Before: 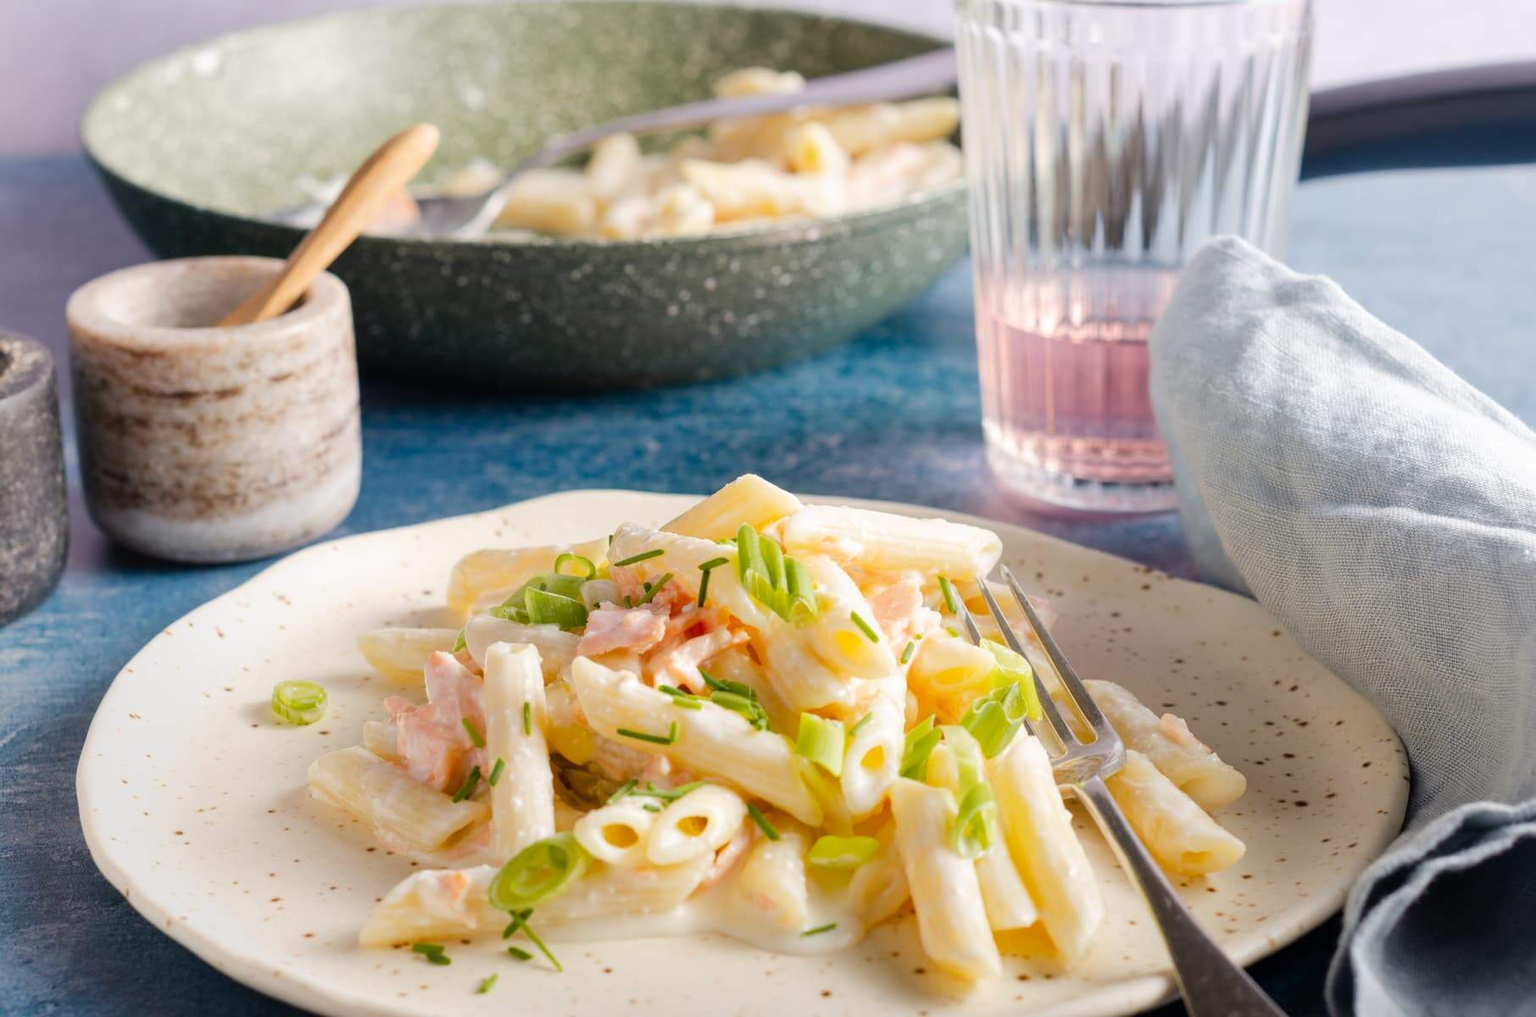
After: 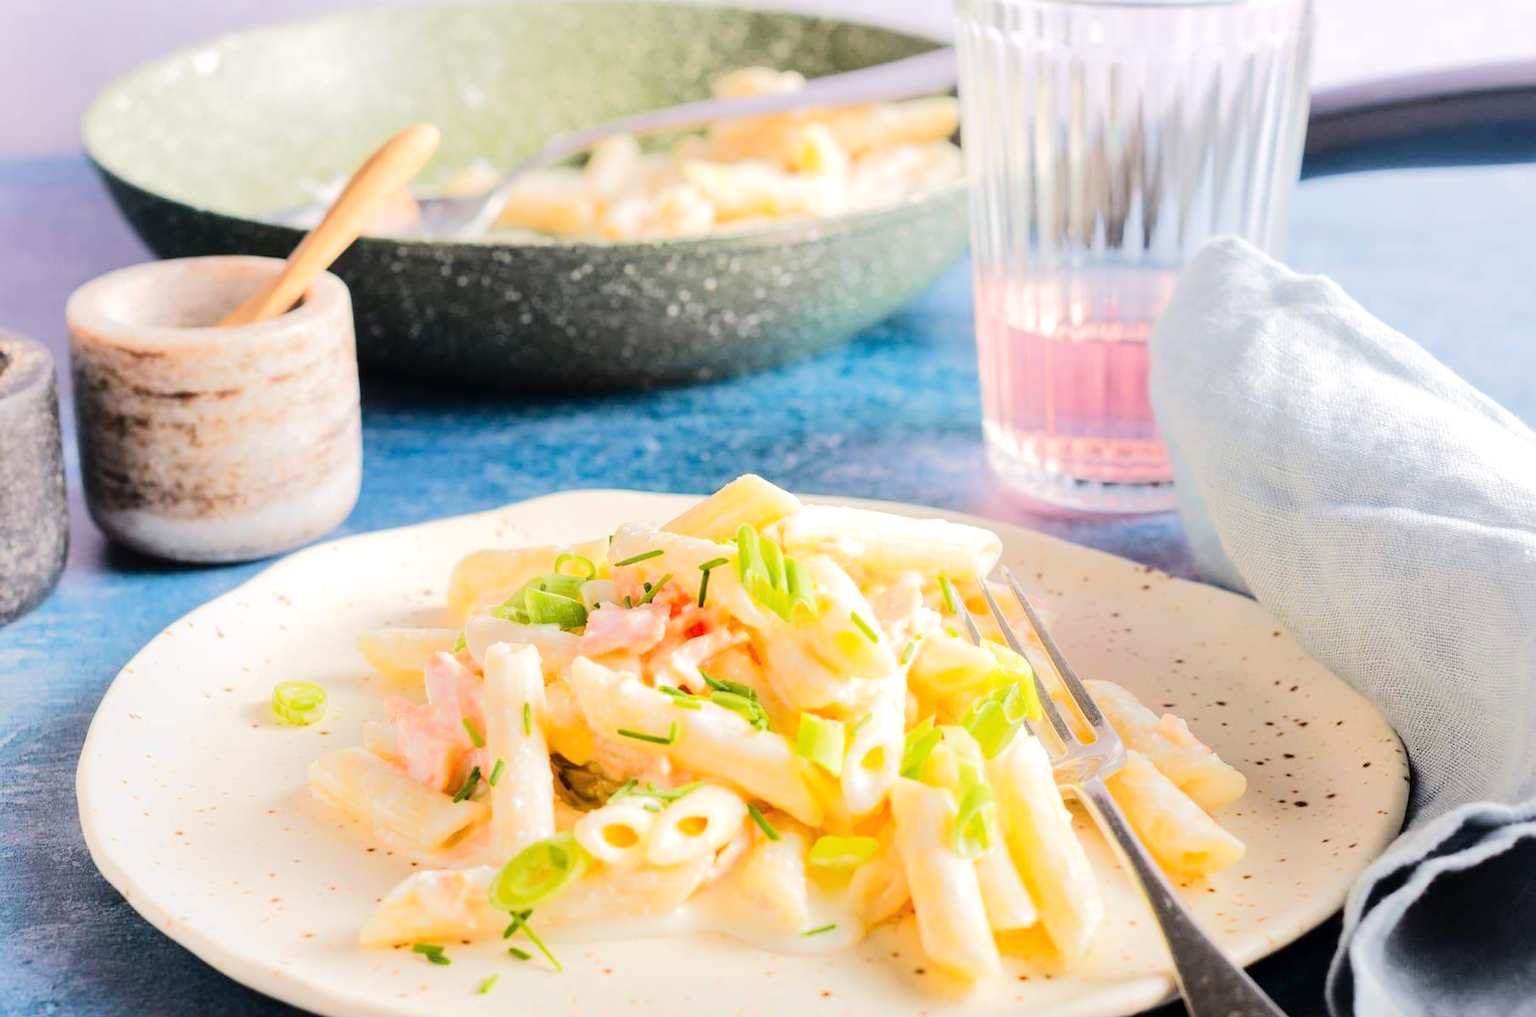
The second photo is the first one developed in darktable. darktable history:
tone equalizer: -7 EV 0.163 EV, -6 EV 0.617 EV, -5 EV 1.11 EV, -4 EV 1.37 EV, -3 EV 1.16 EV, -2 EV 0.6 EV, -1 EV 0.157 EV, edges refinement/feathering 500, mask exposure compensation -1.57 EV, preserve details no
